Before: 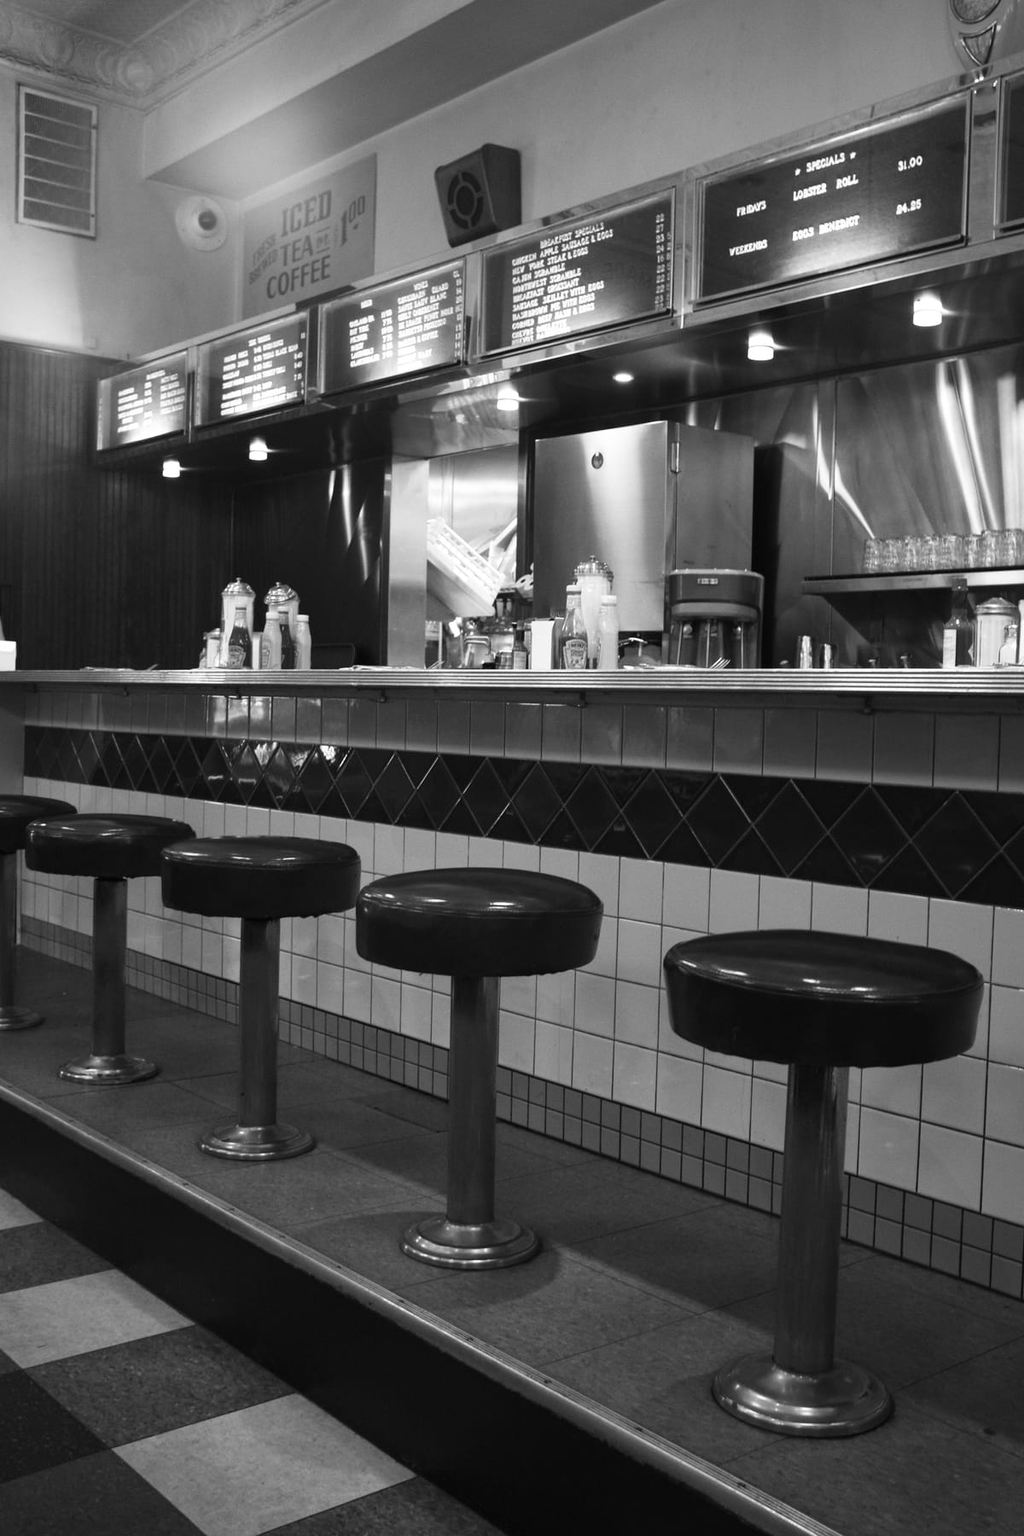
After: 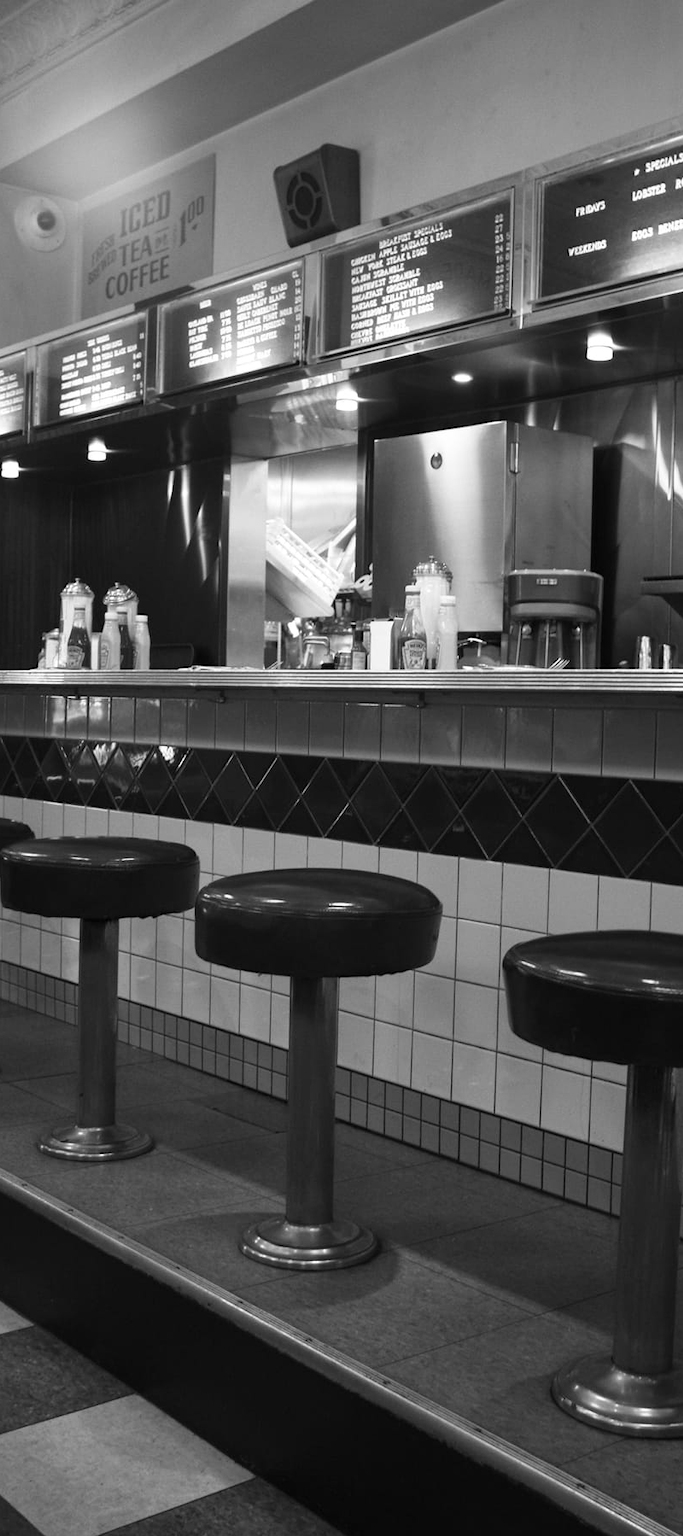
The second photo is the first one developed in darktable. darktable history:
color balance rgb: perceptual saturation grading › global saturation 25%, global vibrance 20%
crop and rotate: left 15.754%, right 17.579%
